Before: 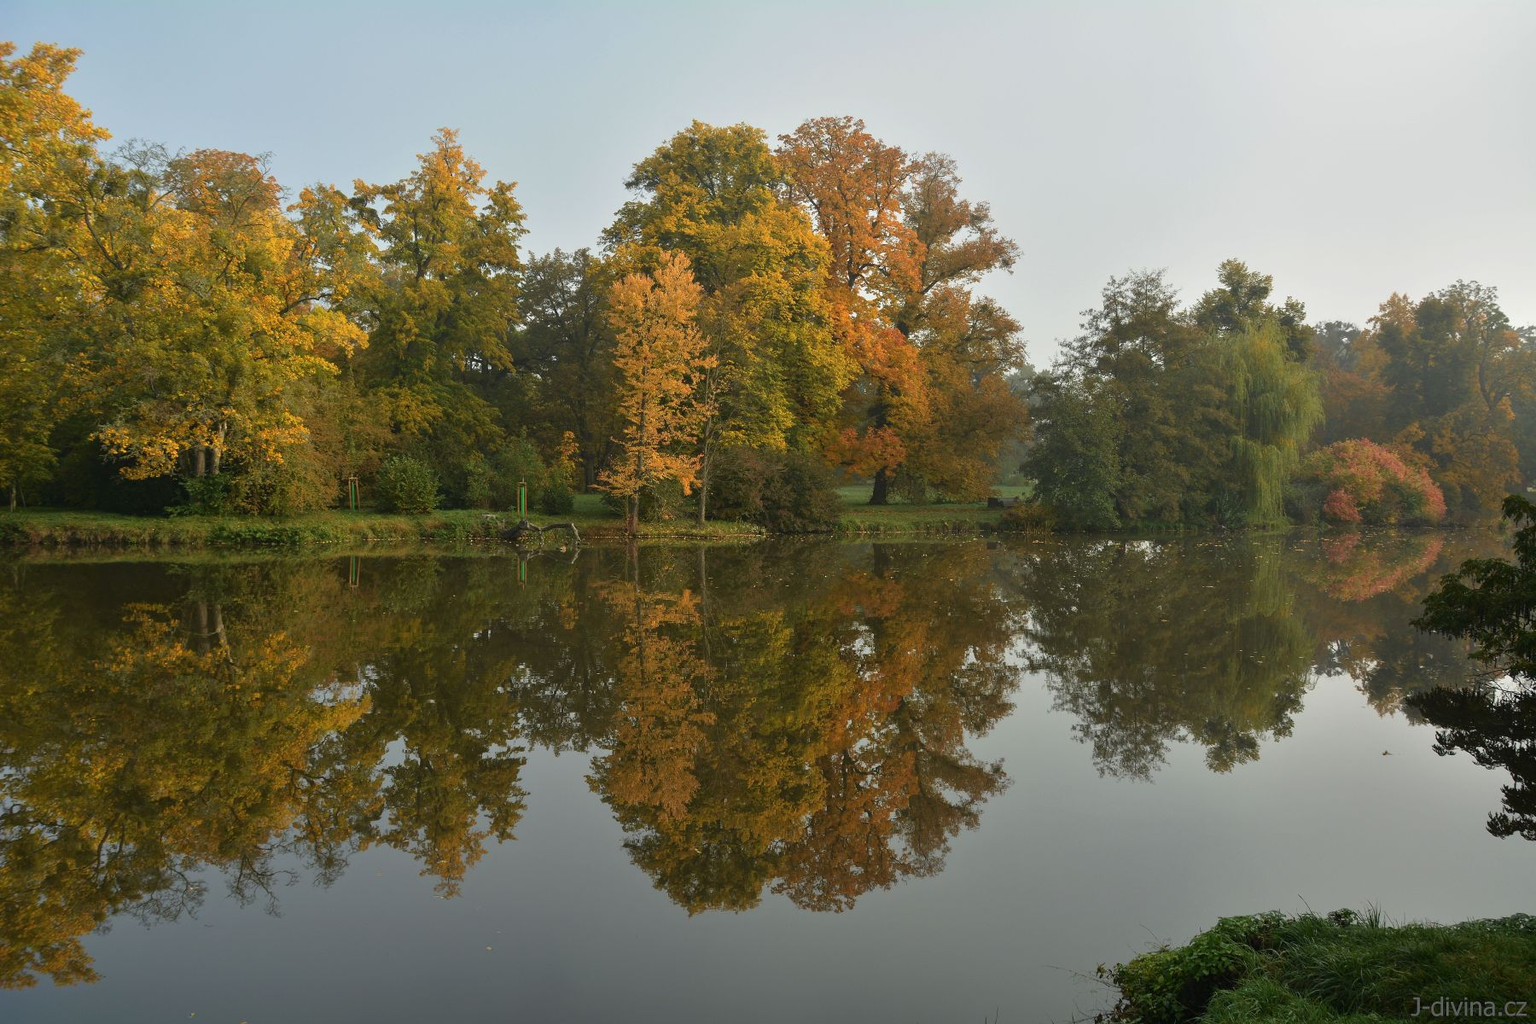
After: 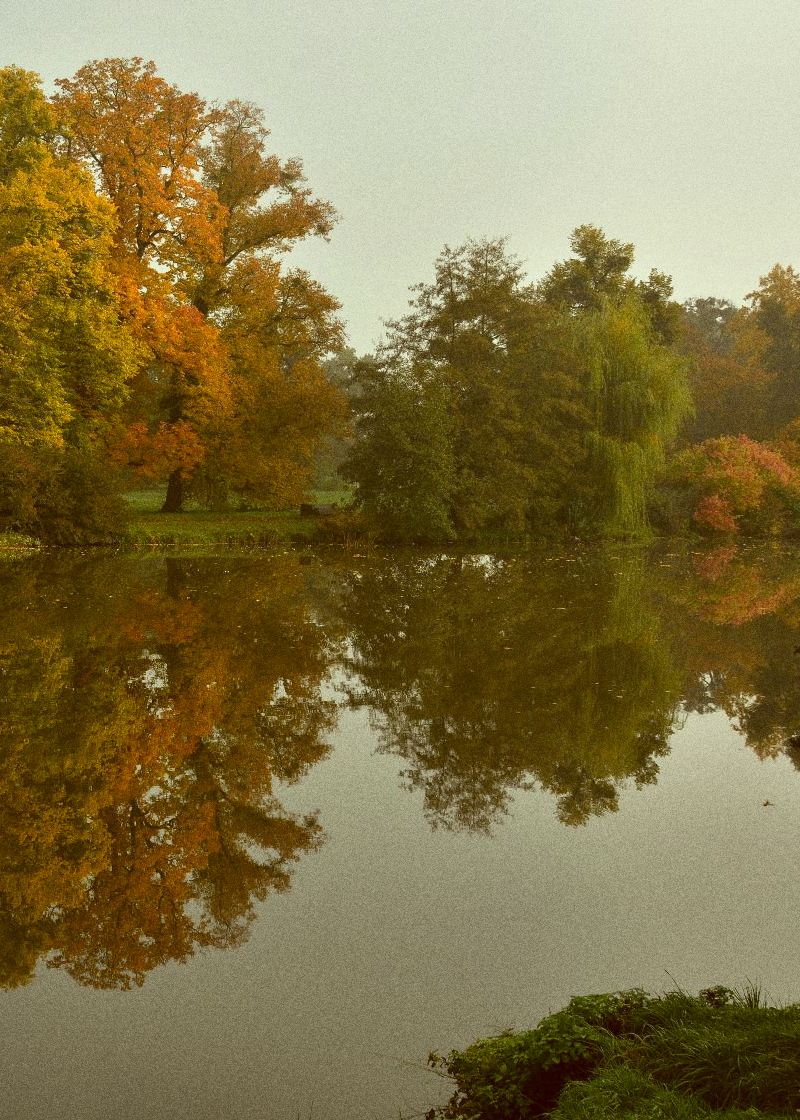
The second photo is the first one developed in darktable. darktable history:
color correction: highlights a* -5.94, highlights b* 9.48, shadows a* 10.12, shadows b* 23.94
tone equalizer: -8 EV -0.55 EV
grain: coarseness 0.09 ISO, strength 40%
crop: left 47.628%, top 6.643%, right 7.874%
